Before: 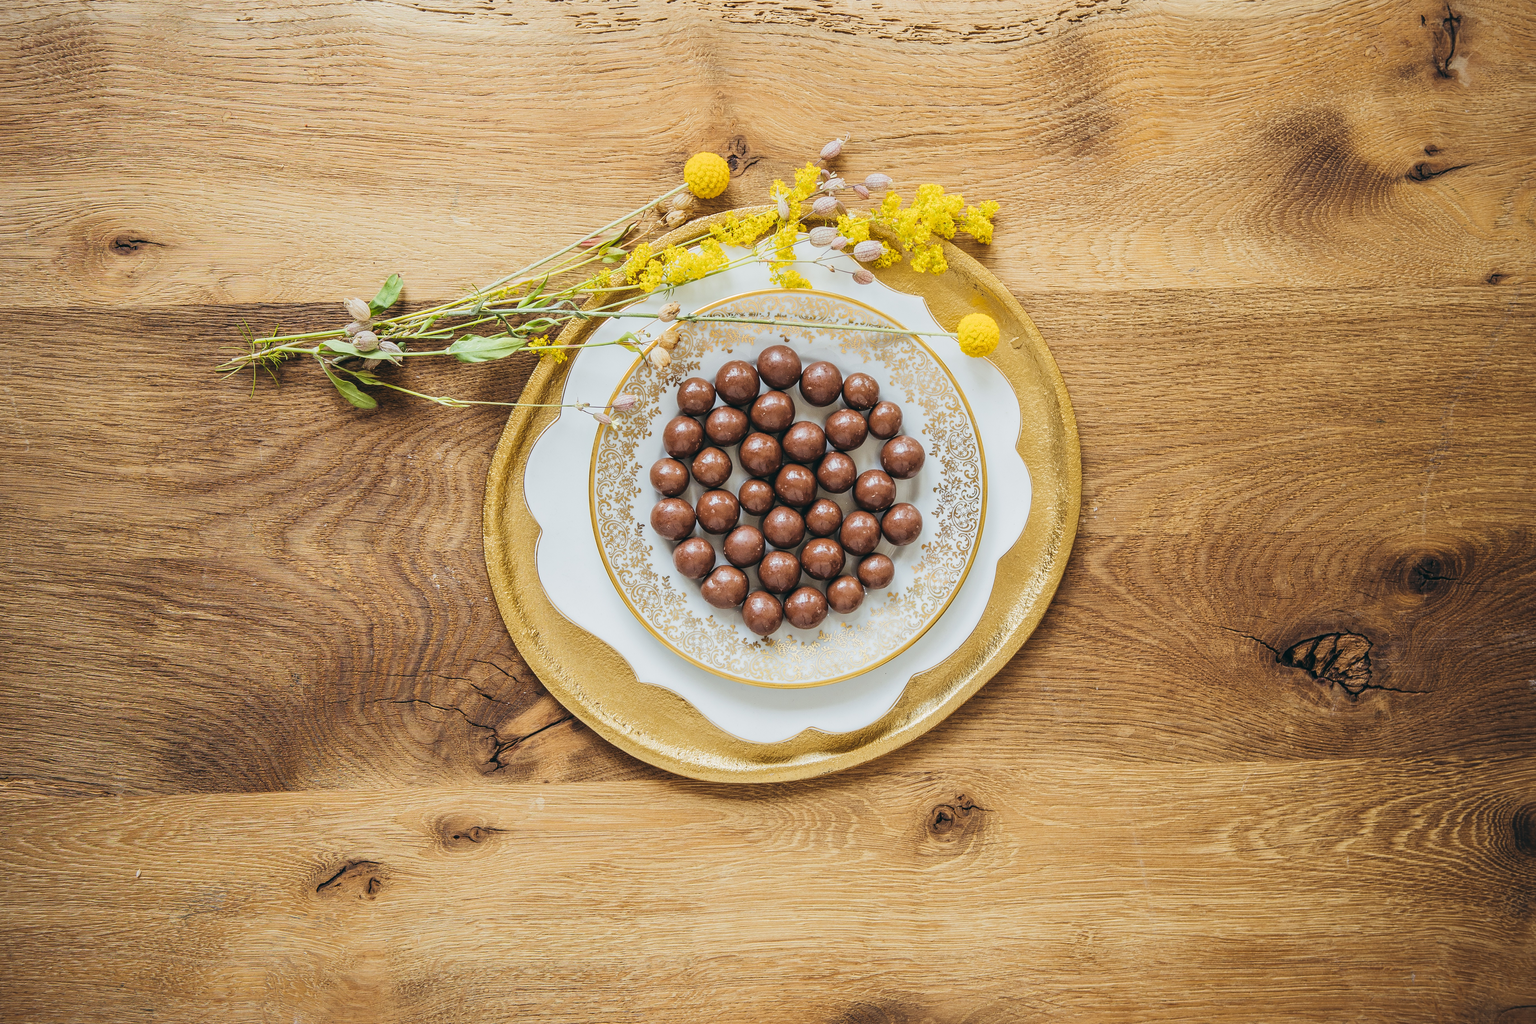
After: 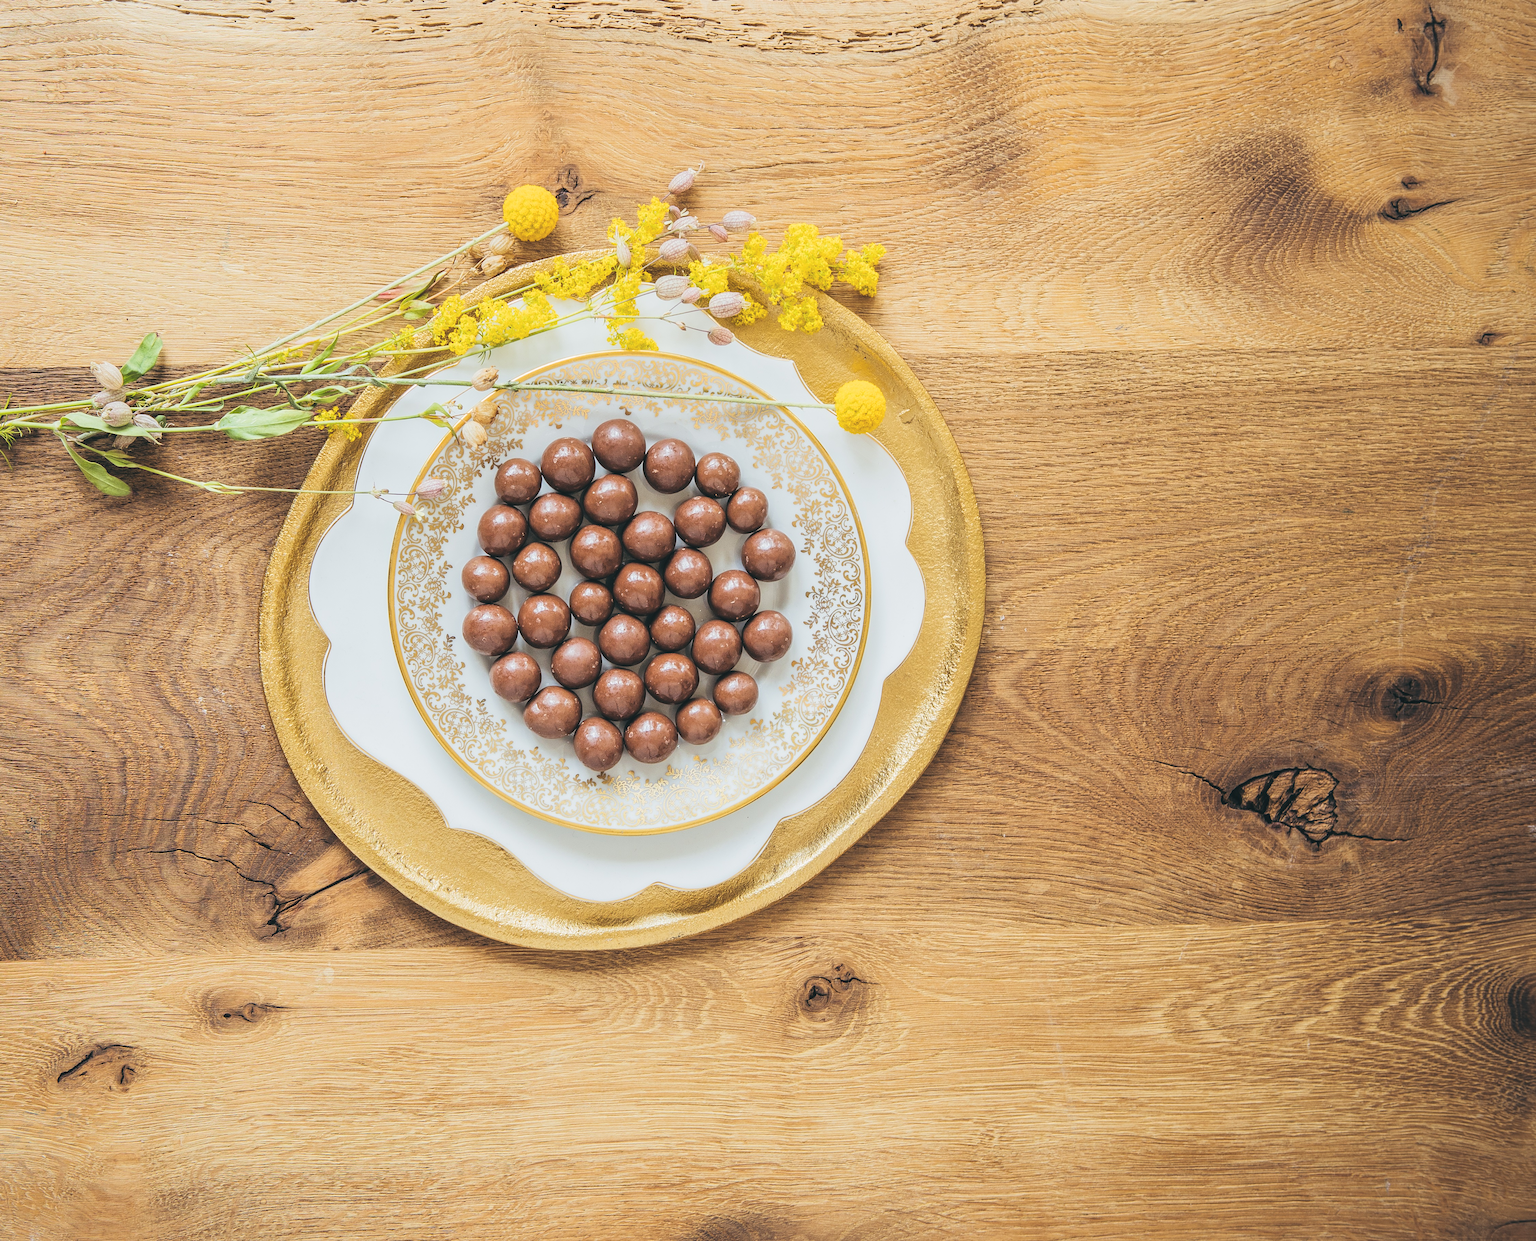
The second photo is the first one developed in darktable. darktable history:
contrast brightness saturation: brightness 0.143
crop: left 17.546%, bottom 0.019%
